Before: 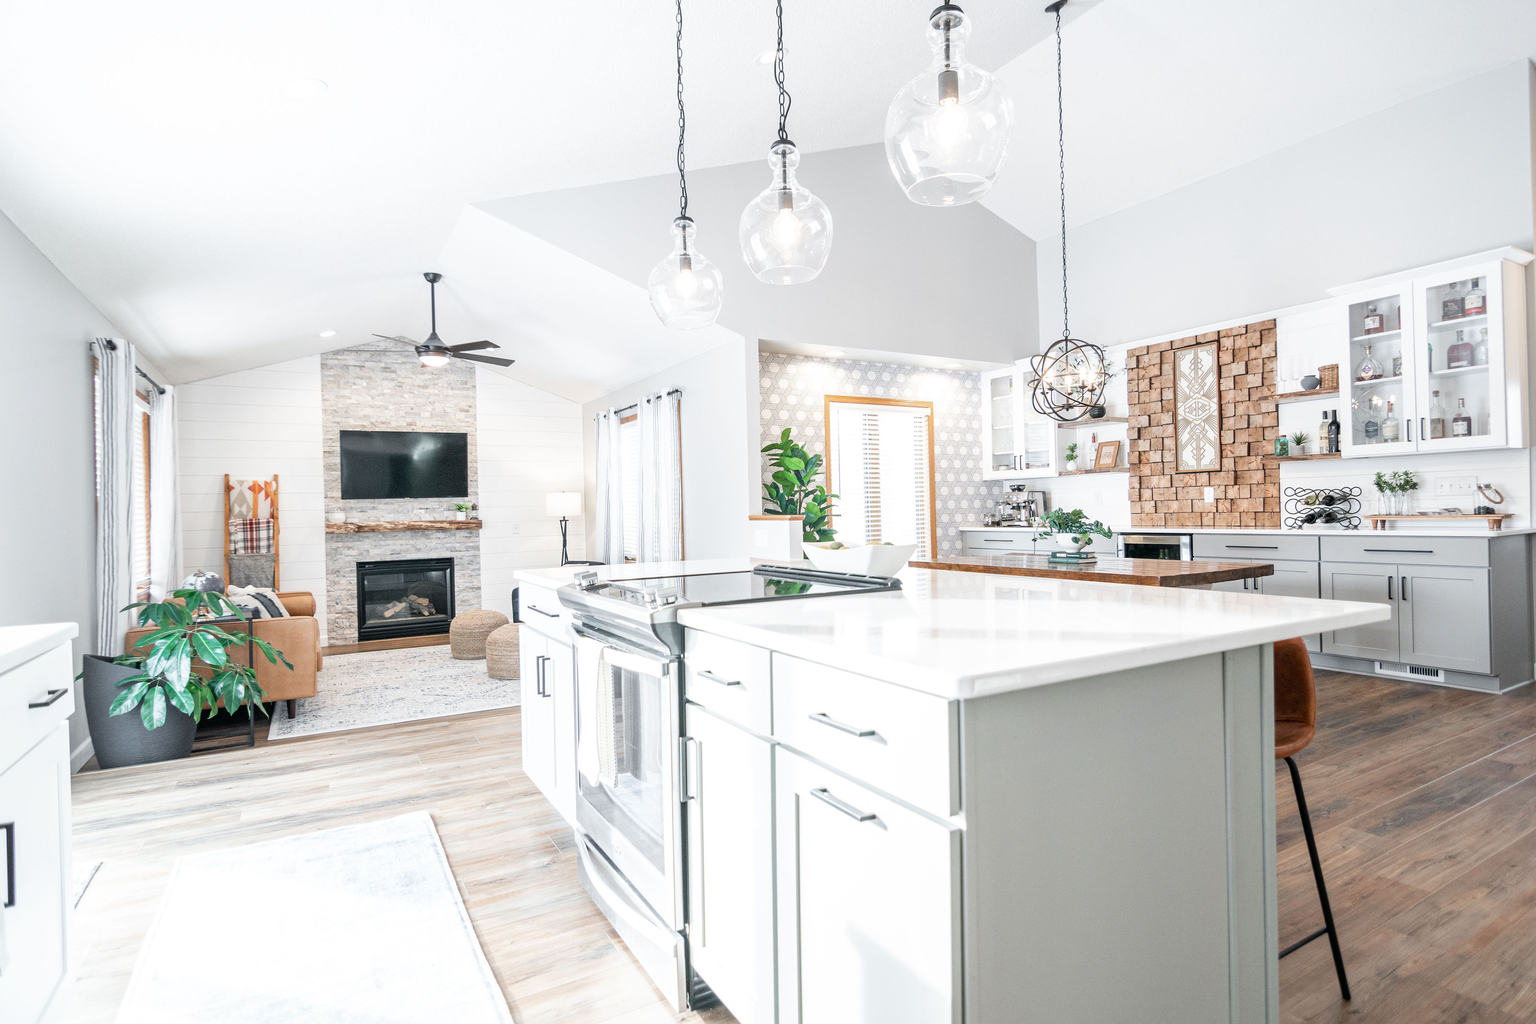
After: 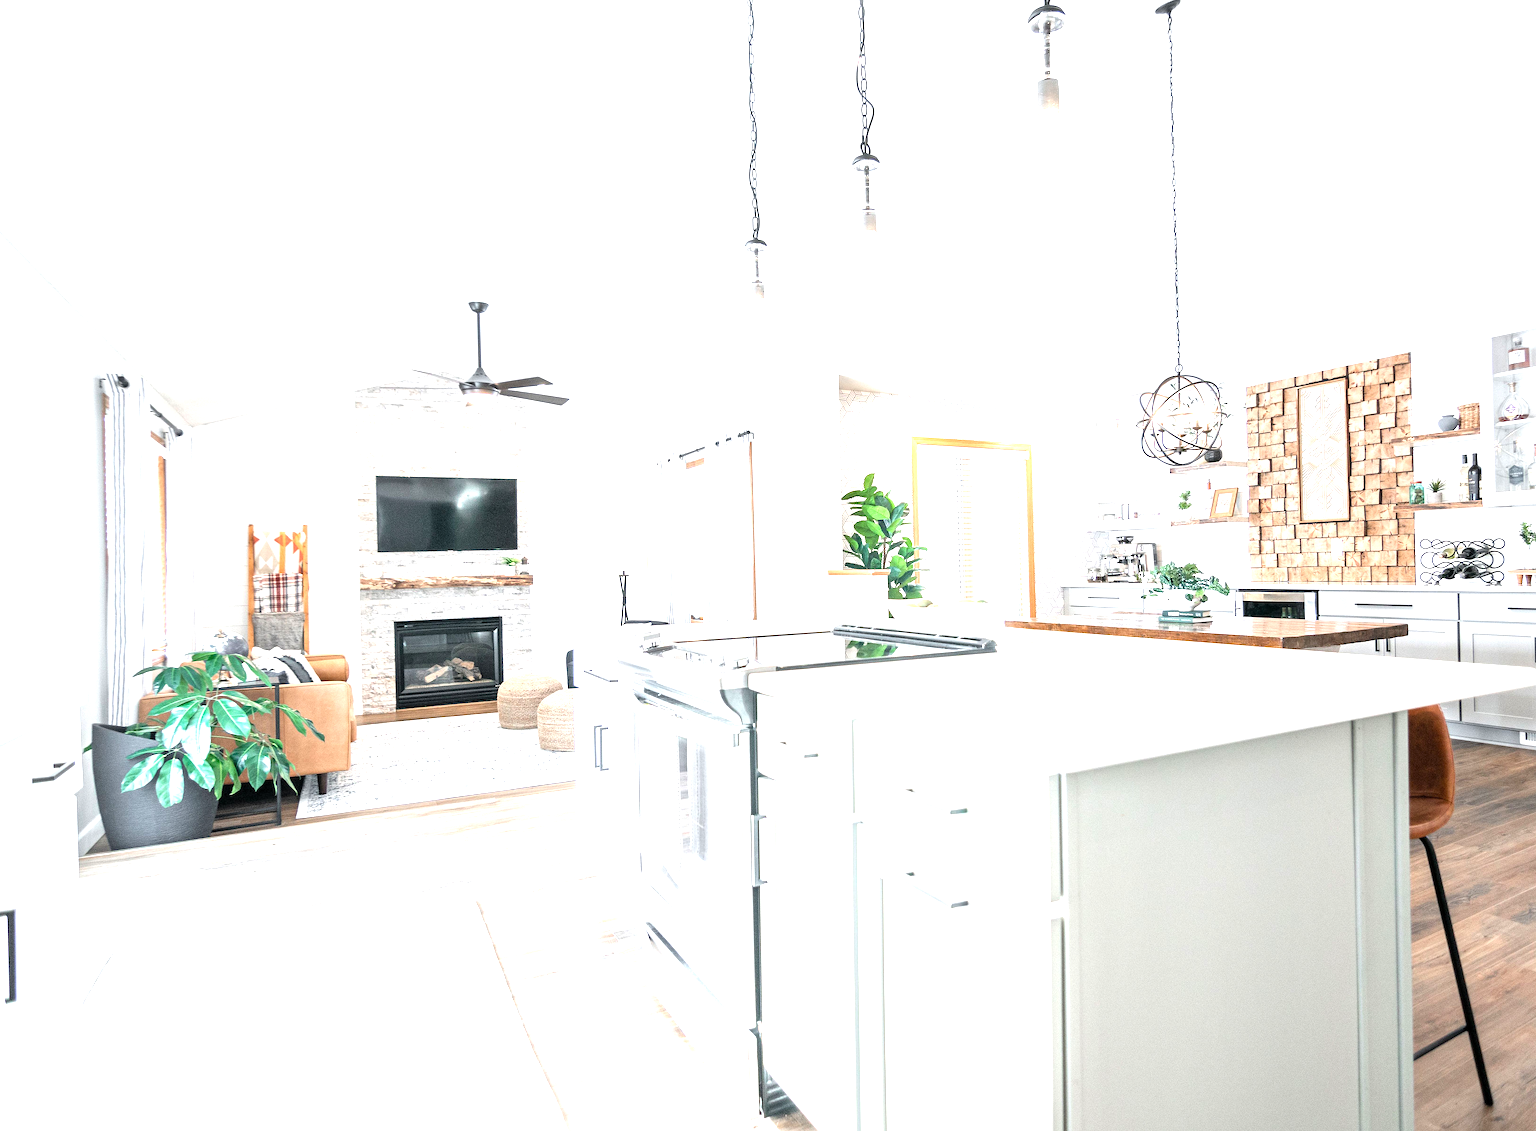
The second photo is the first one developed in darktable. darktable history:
crop: right 9.509%, bottom 0.031%
levels: mode automatic, black 0.023%, white 99.97%, levels [0.062, 0.494, 0.925]
exposure: black level correction 0, exposure 1 EV, compensate exposure bias true, compensate highlight preservation false
